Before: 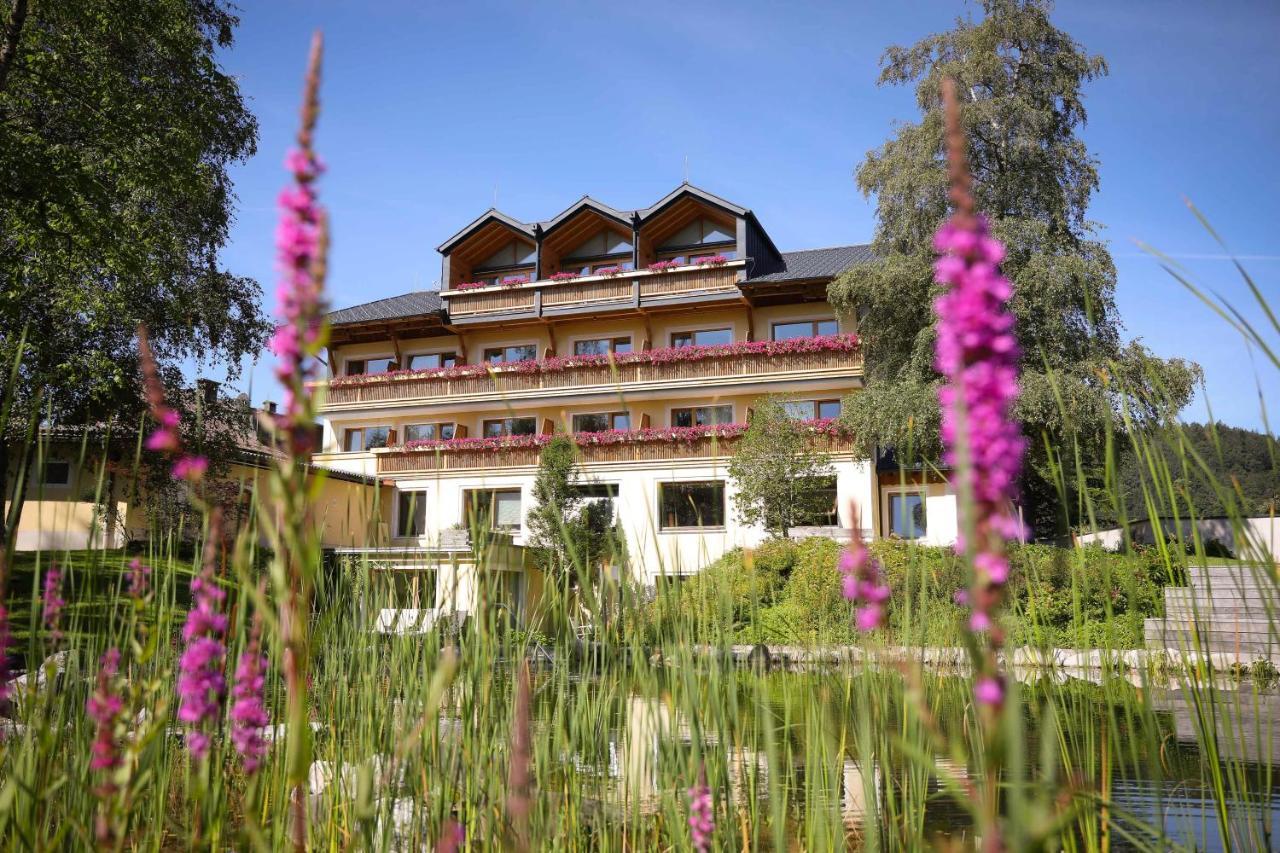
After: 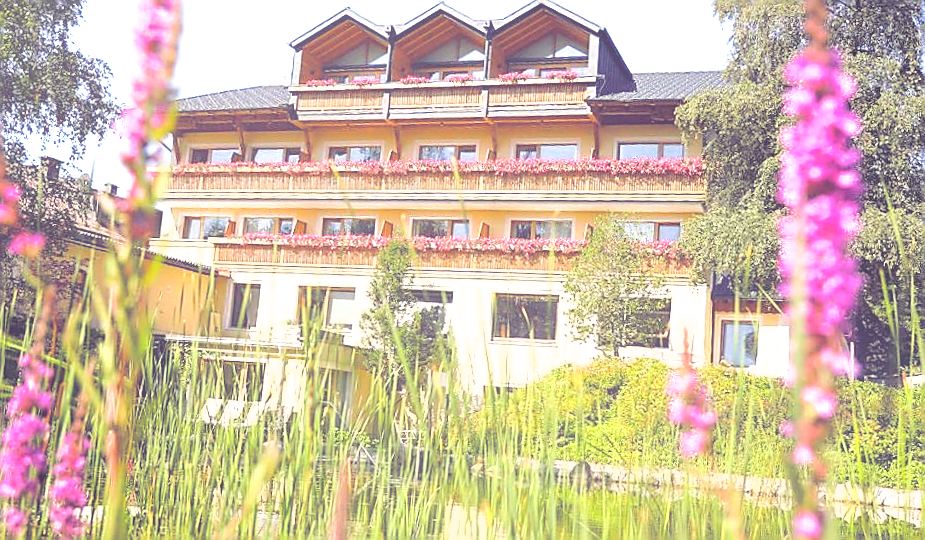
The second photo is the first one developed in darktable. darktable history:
crop and rotate: angle -3.37°, left 9.79%, top 20.73%, right 12.42%, bottom 11.82%
sharpen: radius 1.4, amount 1.25, threshold 0.7
rotate and perspective: rotation 0.8°, automatic cropping off
split-toning: shadows › hue 255.6°, shadows › saturation 0.66, highlights › hue 43.2°, highlights › saturation 0.68, balance -50.1
shadows and highlights: radius 125.46, shadows 30.51, highlights -30.51, low approximation 0.01, soften with gaussian
bloom: size 38%, threshold 95%, strength 30%
exposure: black level correction 0.001, exposure 1 EV, compensate highlight preservation false
